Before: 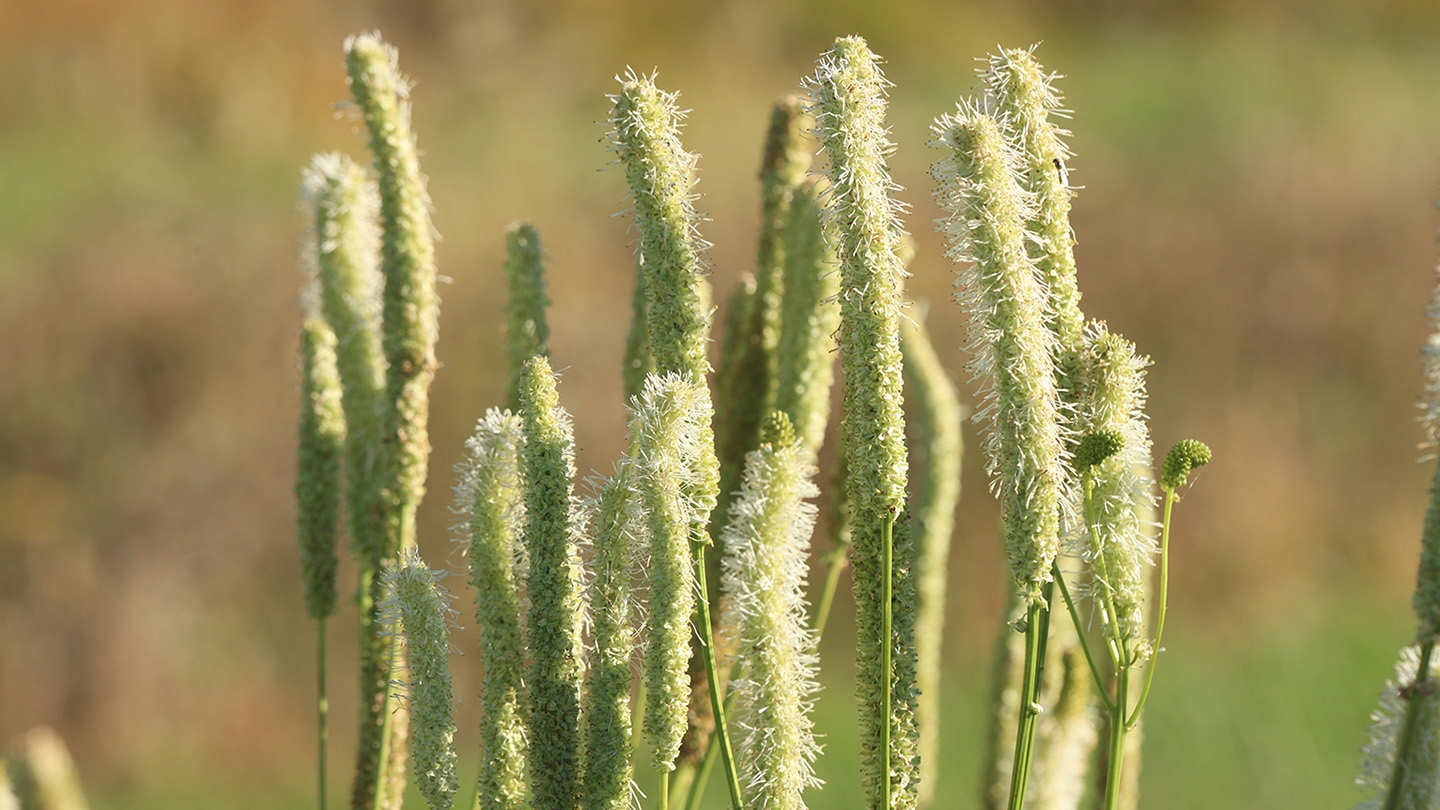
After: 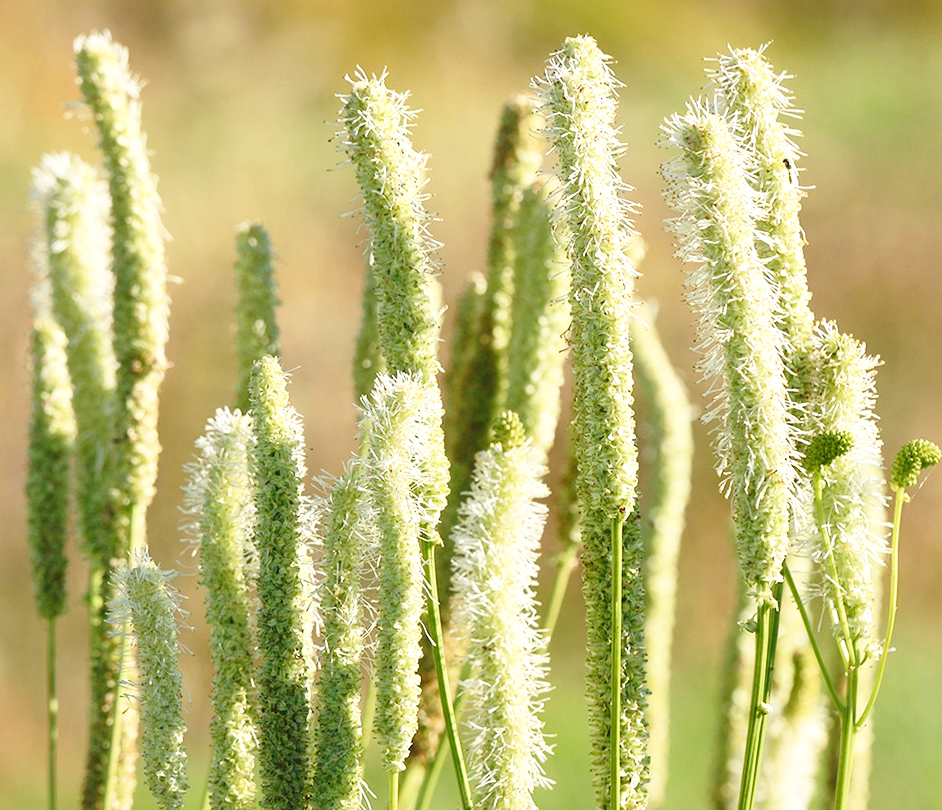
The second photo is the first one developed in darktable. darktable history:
crop and rotate: left 18.767%, right 15.766%
base curve: curves: ch0 [(0, 0) (0.028, 0.03) (0.121, 0.232) (0.46, 0.748) (0.859, 0.968) (1, 1)], preserve colors none
local contrast: mode bilateral grid, contrast 20, coarseness 50, detail 120%, midtone range 0.2
